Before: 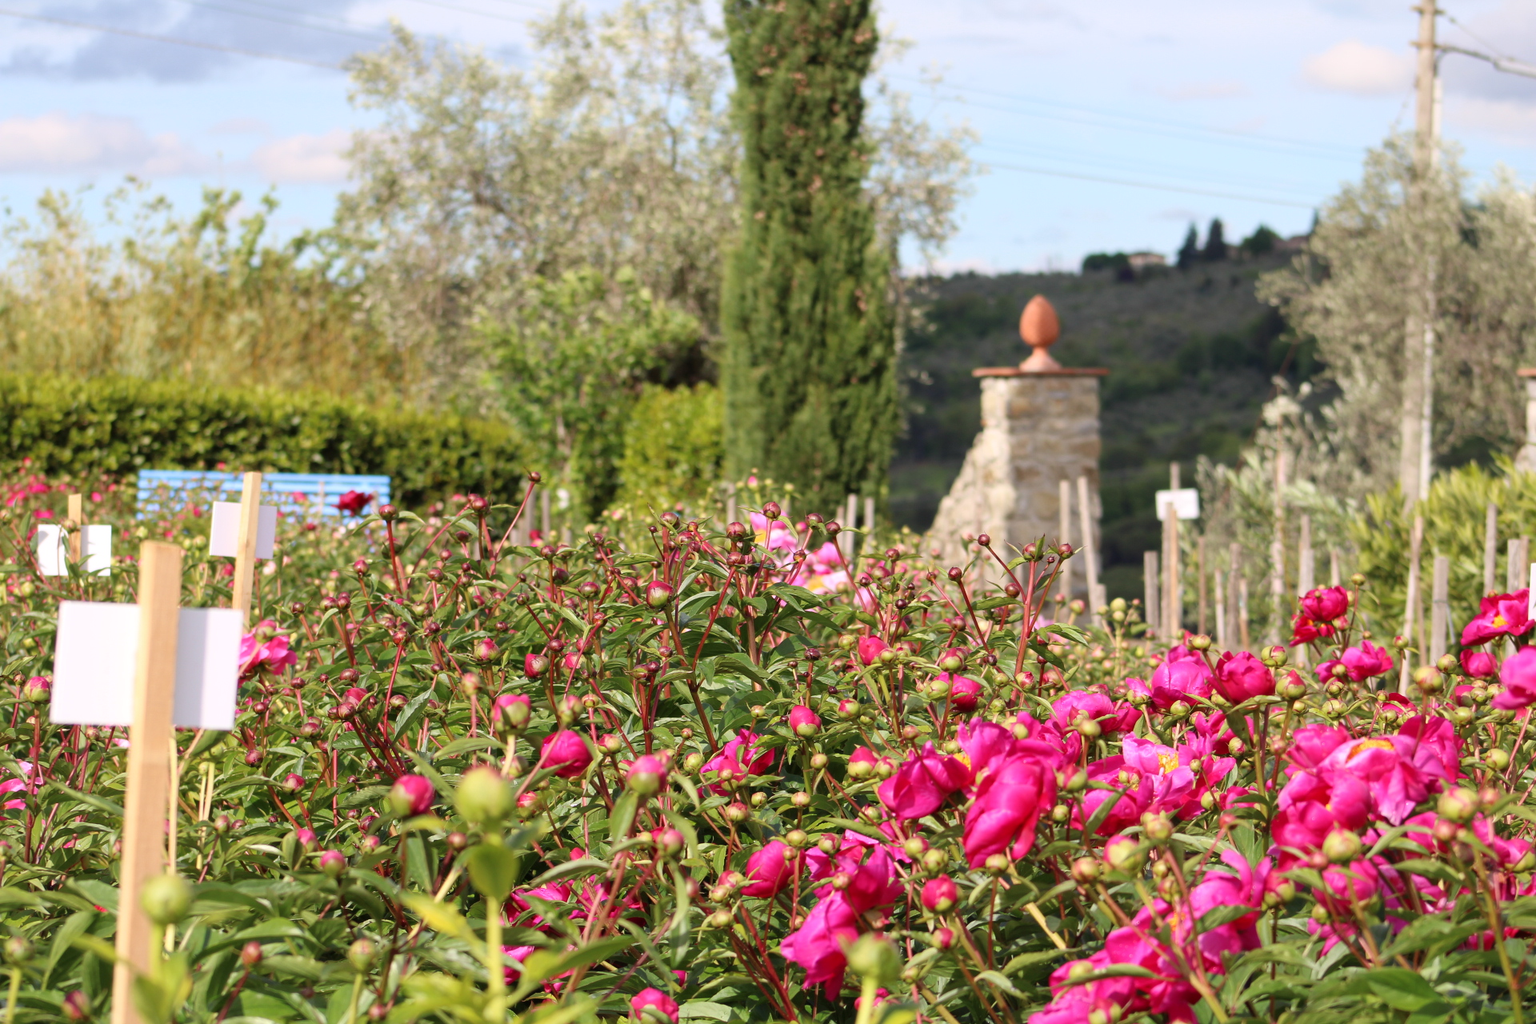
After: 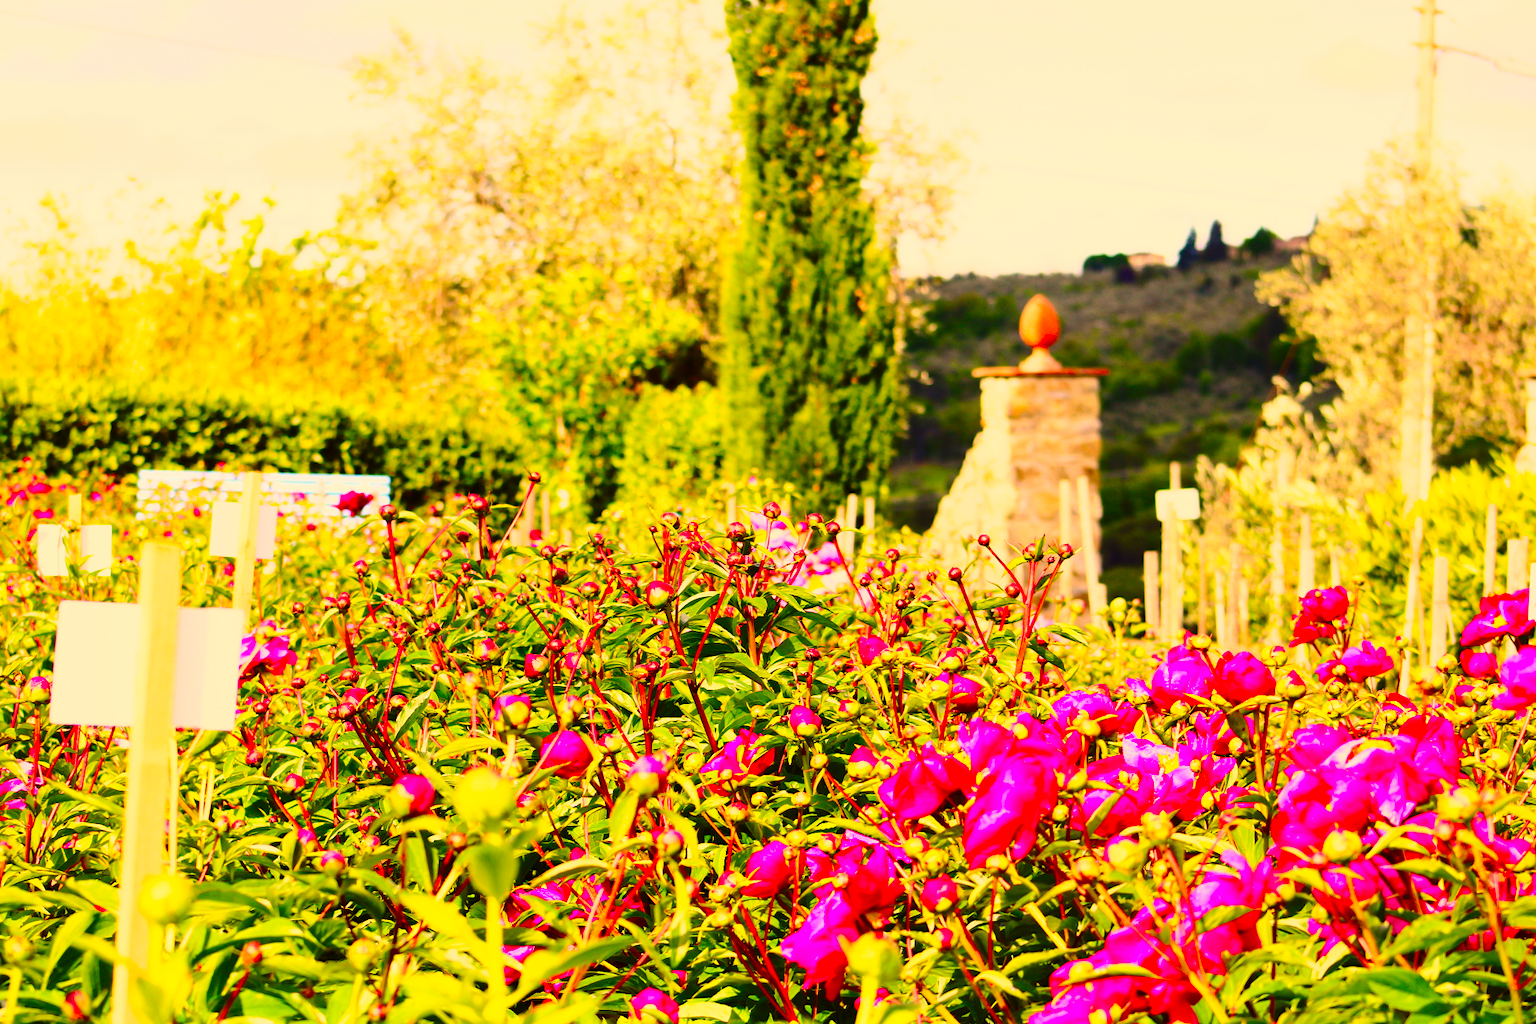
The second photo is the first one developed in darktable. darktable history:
base curve: curves: ch0 [(0, 0) (0.028, 0.03) (0.121, 0.232) (0.46, 0.748) (0.859, 0.968) (1, 1)], preserve colors none
color correction: highlights a* 17.94, highlights b* 35.39, shadows a* 1.48, shadows b* 6.42, saturation 1.01
contrast brightness saturation: contrast 0.26, brightness 0.02, saturation 0.87
